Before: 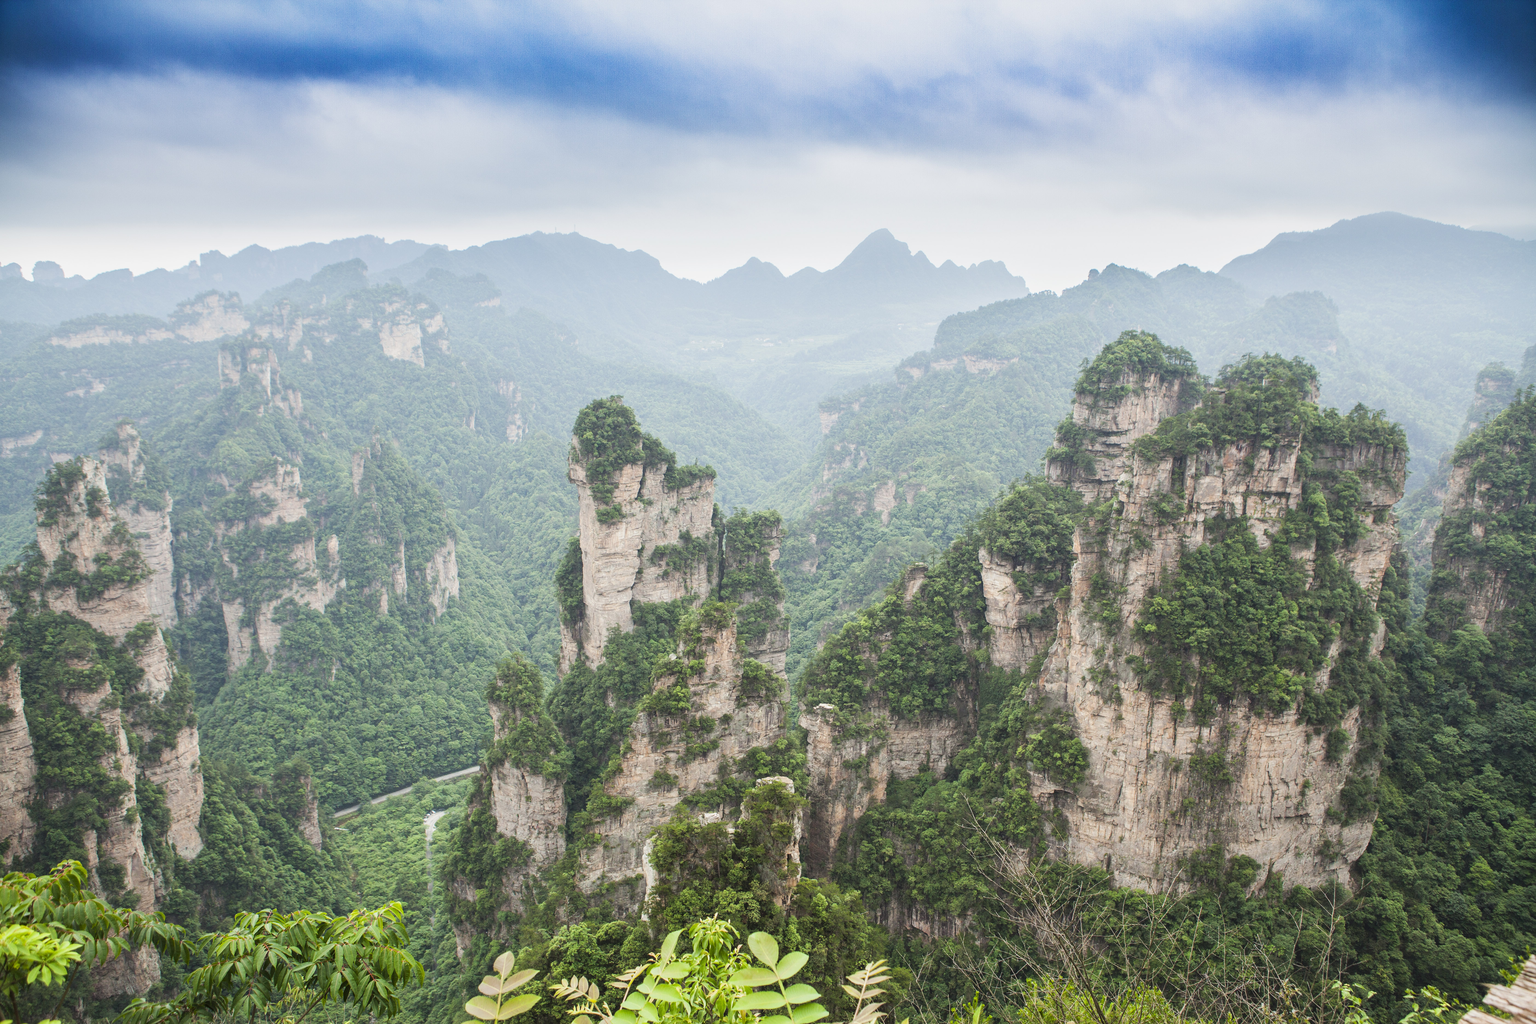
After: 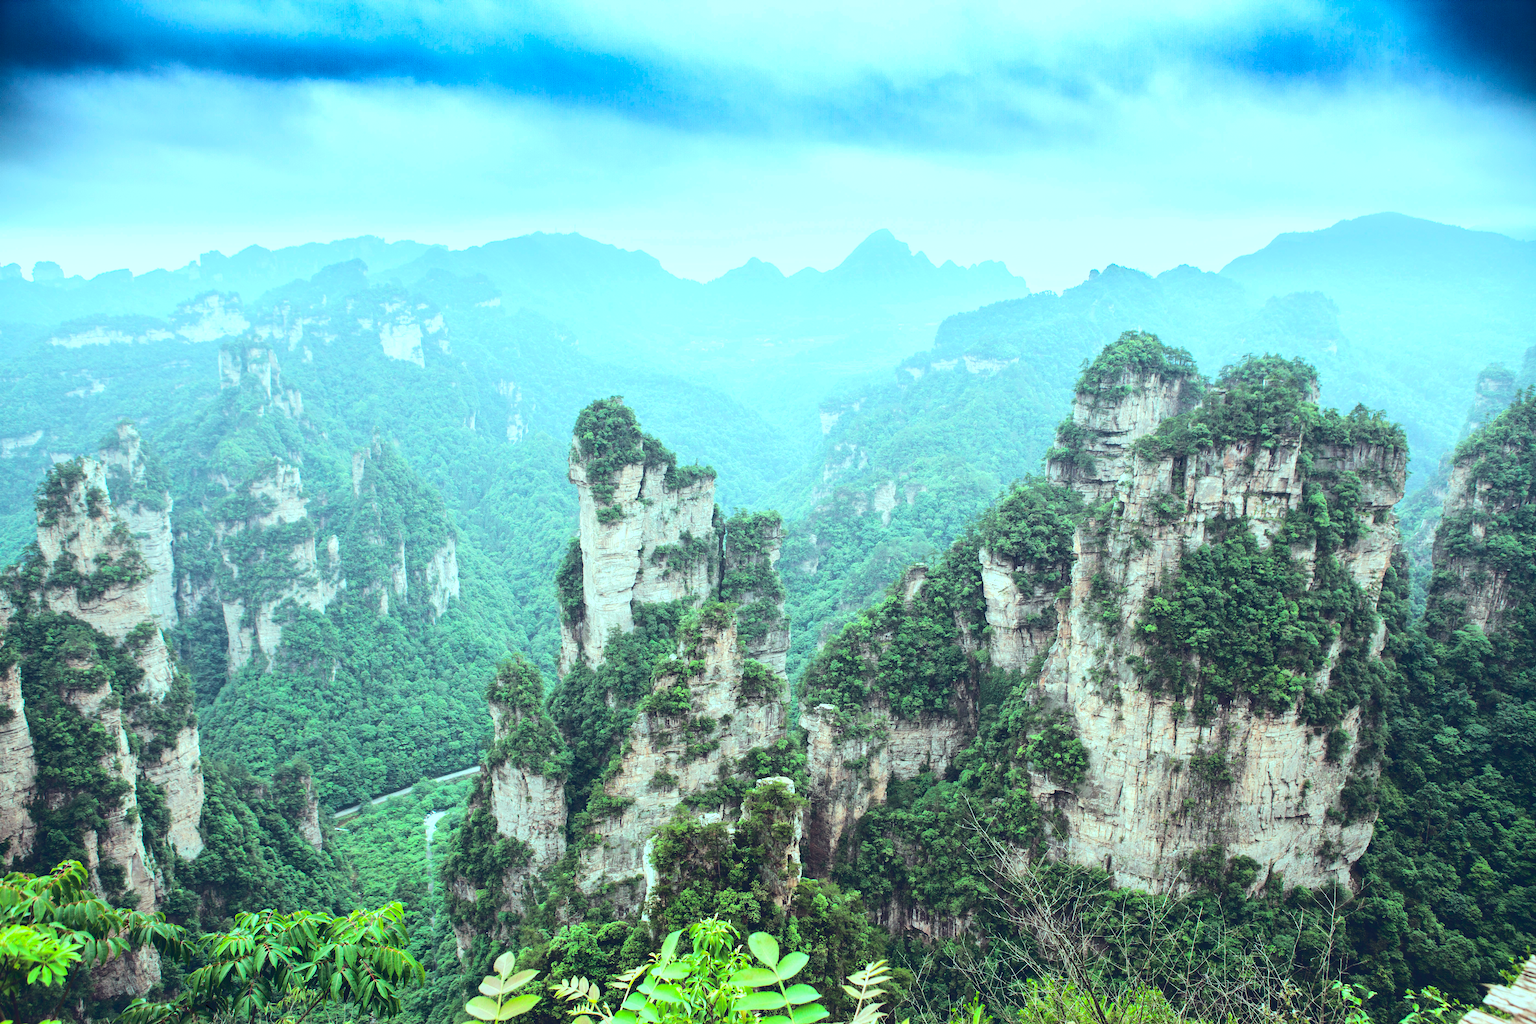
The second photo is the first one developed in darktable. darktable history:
tone curve: curves: ch0 [(0, 0) (0.003, 0.09) (0.011, 0.095) (0.025, 0.097) (0.044, 0.108) (0.069, 0.117) (0.1, 0.129) (0.136, 0.151) (0.177, 0.185) (0.224, 0.229) (0.277, 0.299) (0.335, 0.379) (0.399, 0.469) (0.468, 0.55) (0.543, 0.629) (0.623, 0.702) (0.709, 0.775) (0.801, 0.85) (0.898, 0.91) (1, 1)], color space Lab, independent channels, preserve colors none
color balance rgb: highlights gain › chroma 5.263%, highlights gain › hue 197.21°, global offset › luminance -0.288%, global offset › chroma 0.306%, global offset › hue 260.76°, perceptual saturation grading › global saturation 0.696%, perceptual brilliance grading › global brilliance -18.502%, perceptual brilliance grading › highlights 28.275%, global vibrance 26.55%, contrast 5.997%
